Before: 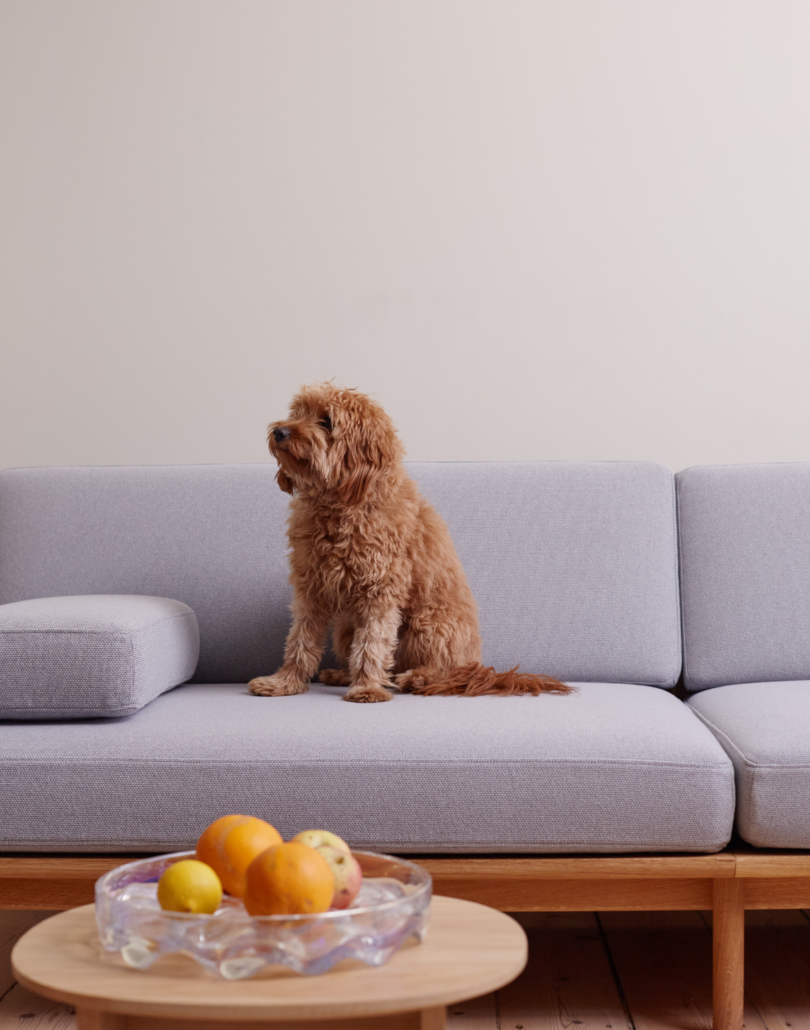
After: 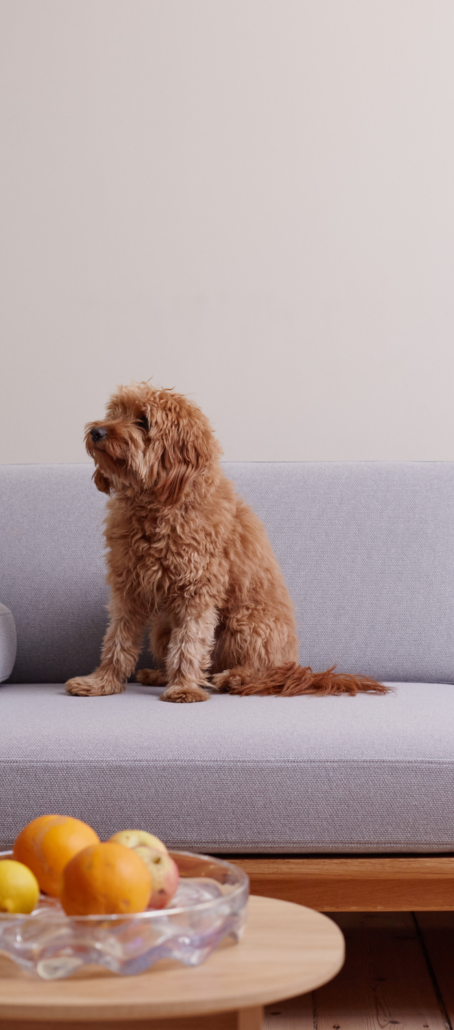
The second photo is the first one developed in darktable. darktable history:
crop and rotate: left 22.686%, right 21.224%
